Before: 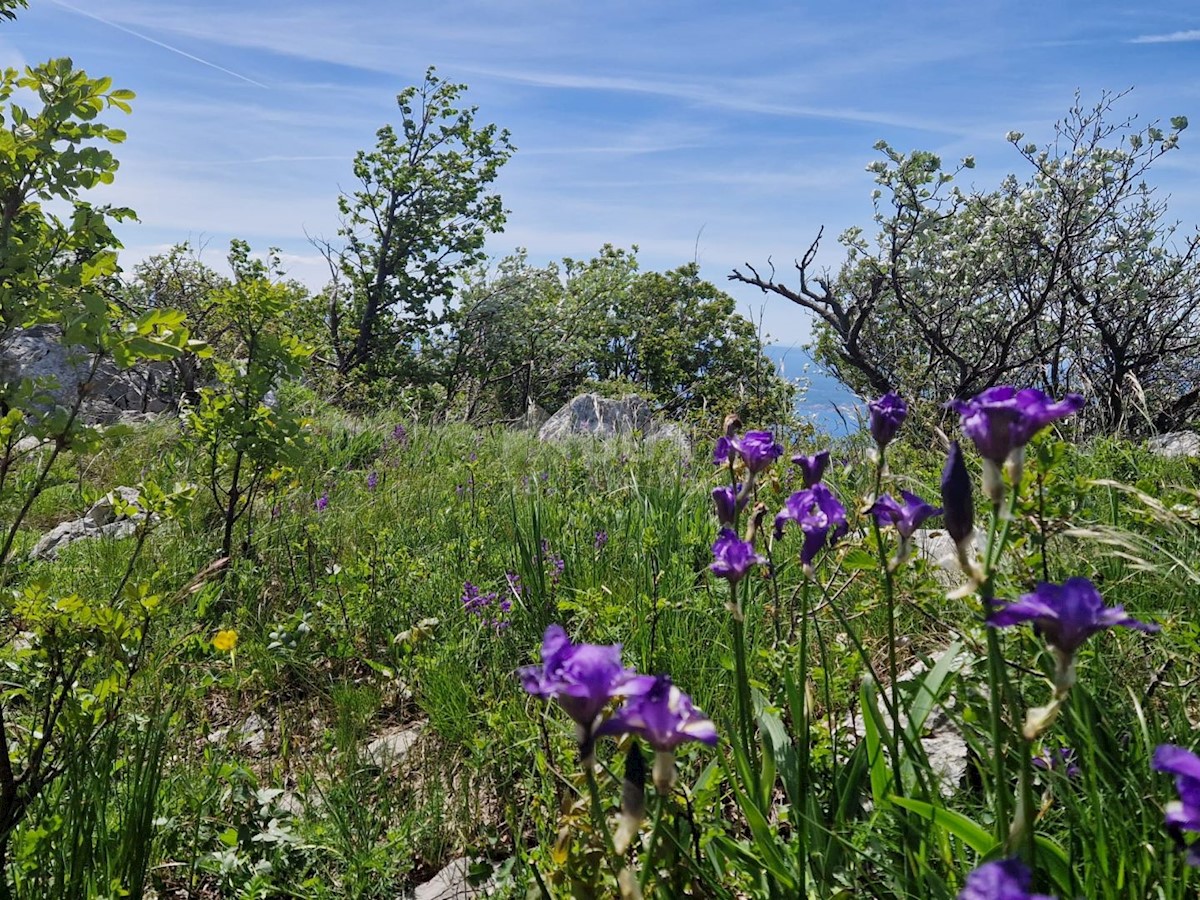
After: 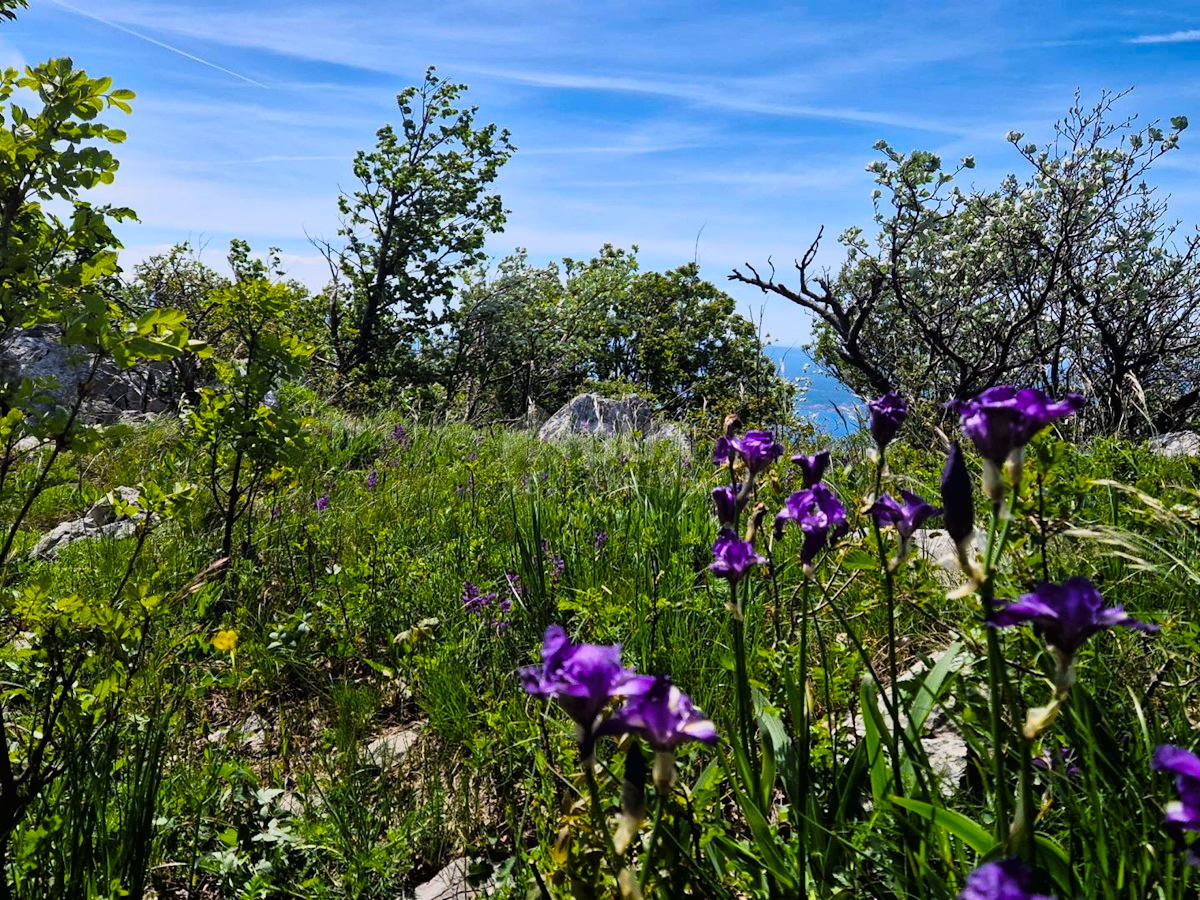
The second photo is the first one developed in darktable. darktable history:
exposure: exposure -0.492 EV, compensate highlight preservation false
tone curve: curves: ch0 [(0.016, 0.011) (0.084, 0.026) (0.469, 0.508) (0.721, 0.862) (1, 1)], color space Lab, linked channels, preserve colors none
color balance rgb: linear chroma grading › global chroma 13.3%, global vibrance 41.49%
